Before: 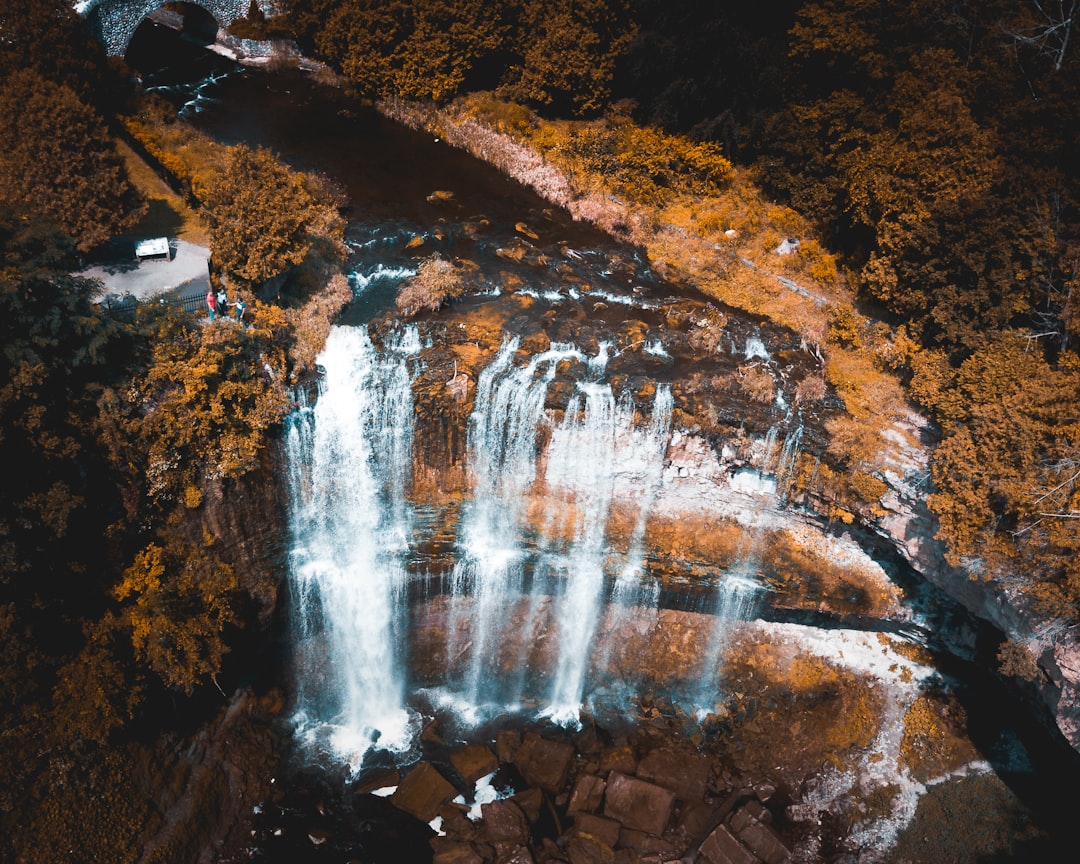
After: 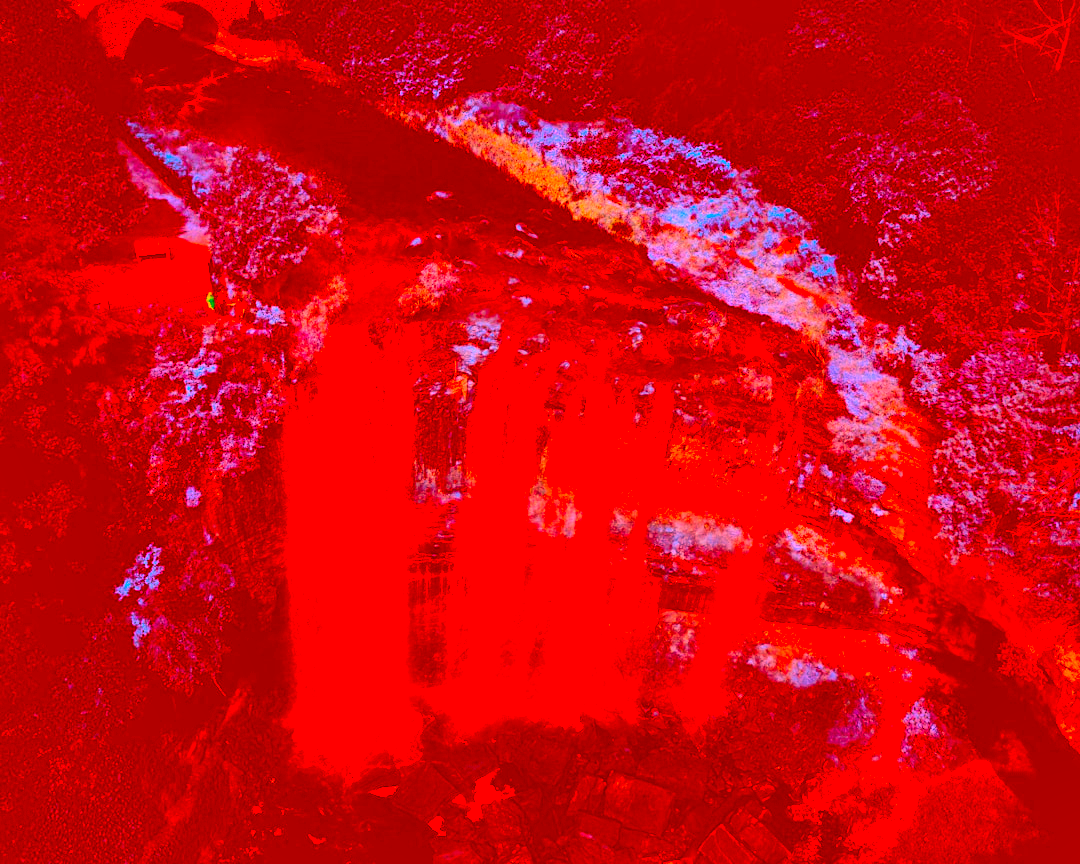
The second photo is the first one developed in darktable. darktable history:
contrast equalizer: octaves 7, y [[0.6 ×6], [0.55 ×6], [0 ×6], [0 ×6], [0 ×6]], mix 0.3
color correction: highlights a* -39.68, highlights b* -40, shadows a* -40, shadows b* -40, saturation -3
shadows and highlights: radius 100.41, shadows 50.55, highlights -64.36, highlights color adjustment 49.82%, soften with gaussian
color contrast: green-magenta contrast 1.2, blue-yellow contrast 1.2
